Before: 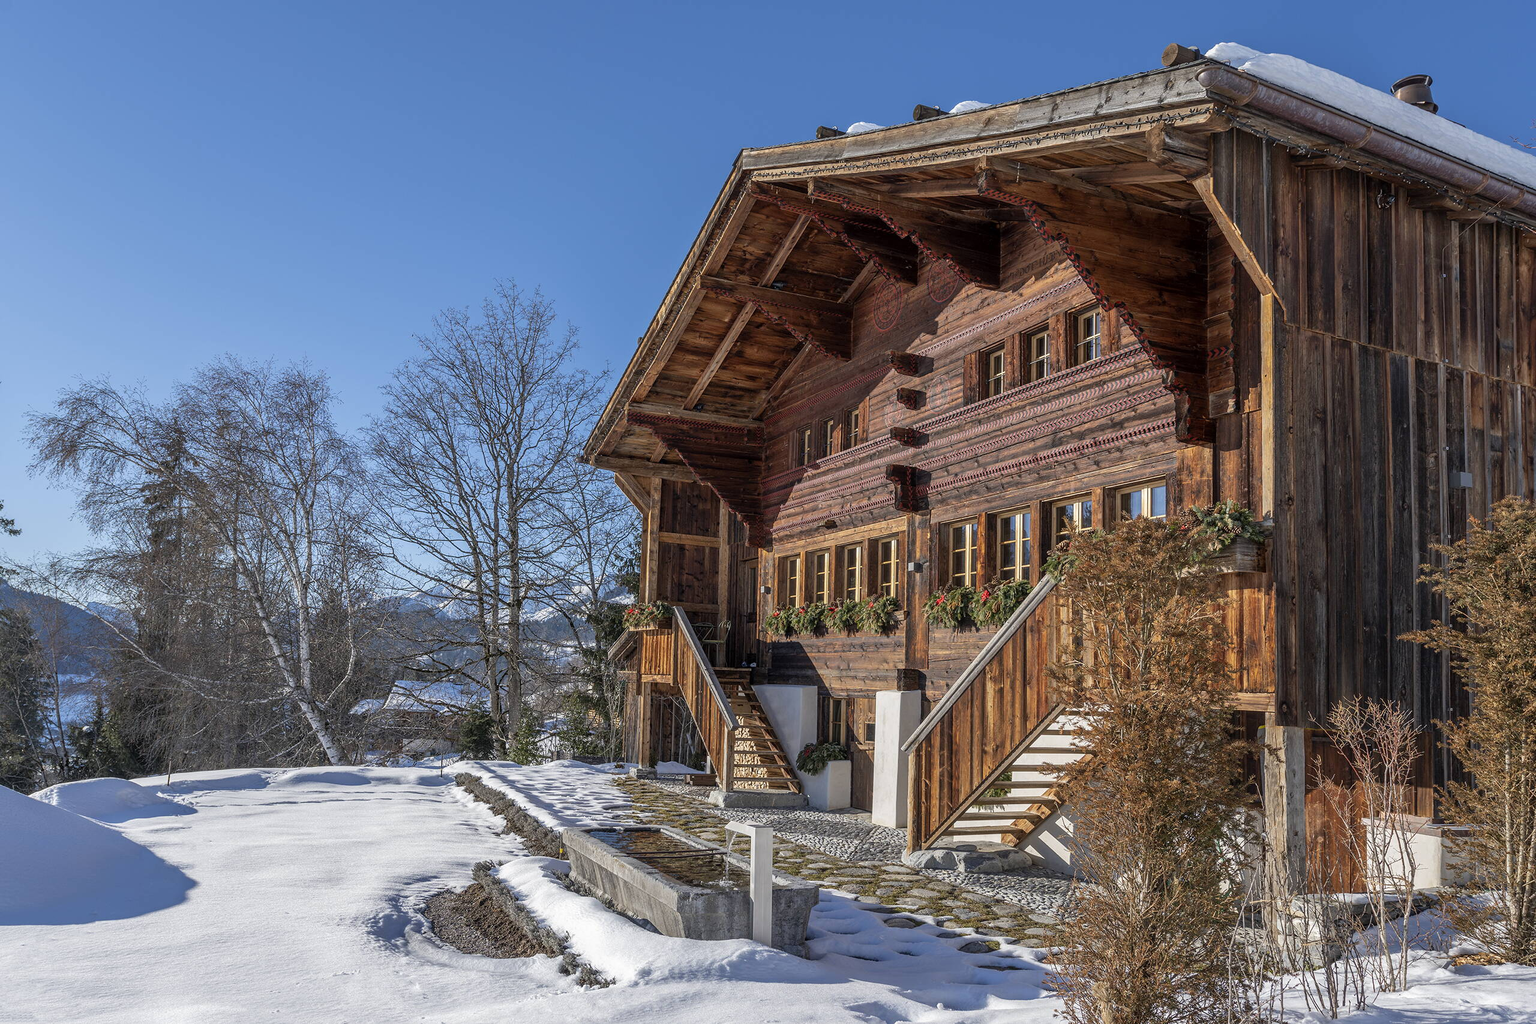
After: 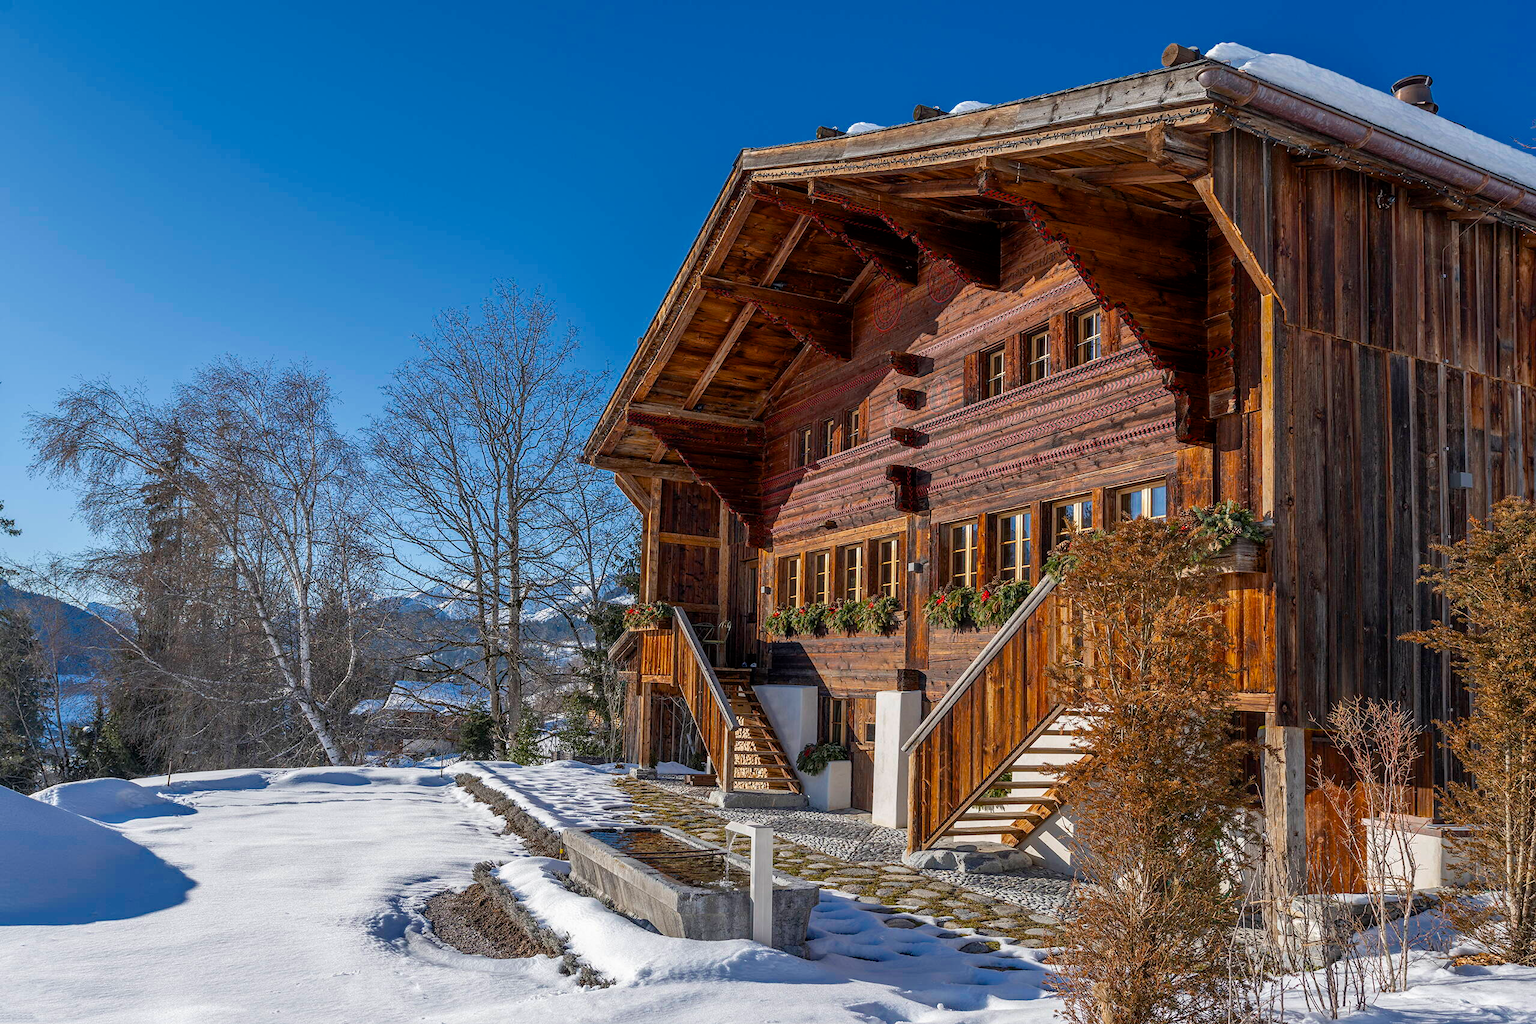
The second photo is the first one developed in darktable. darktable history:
color balance rgb: perceptual saturation grading › global saturation 17.751%, saturation formula JzAzBz (2021)
